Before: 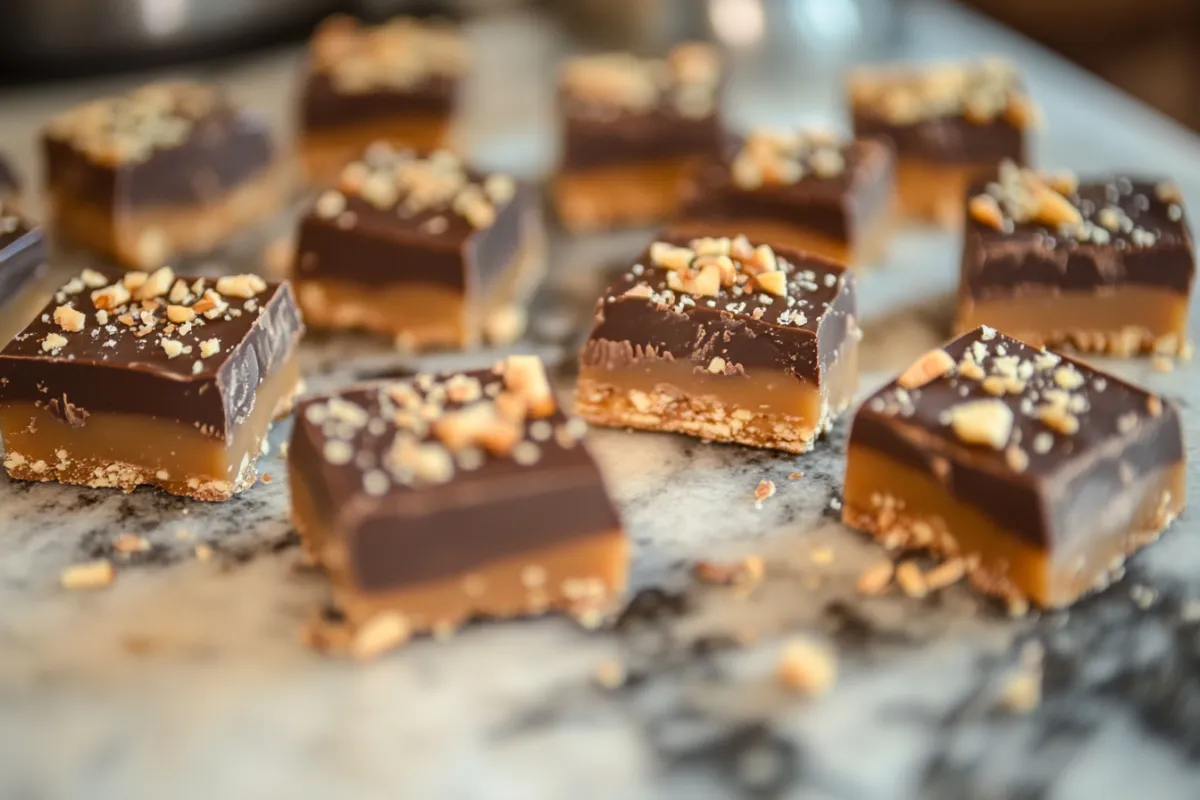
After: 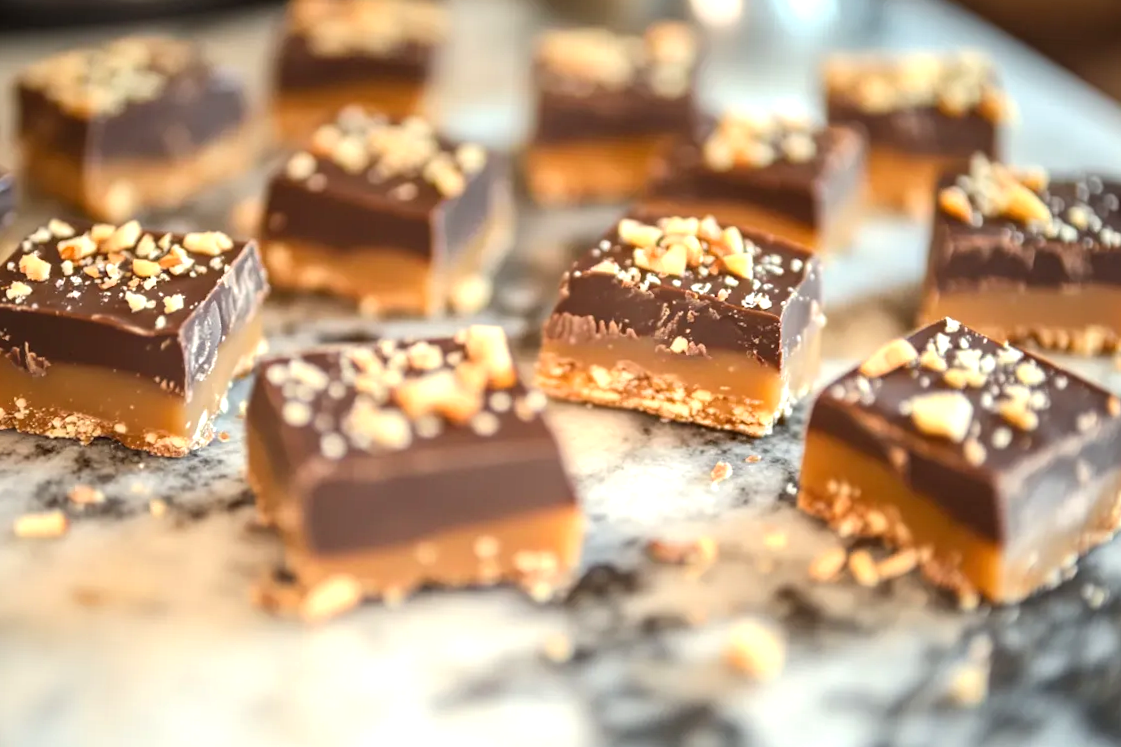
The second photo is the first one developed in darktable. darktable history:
exposure: black level correction 0, exposure 0.697 EV, compensate highlight preservation false
crop and rotate: angle -2.7°
